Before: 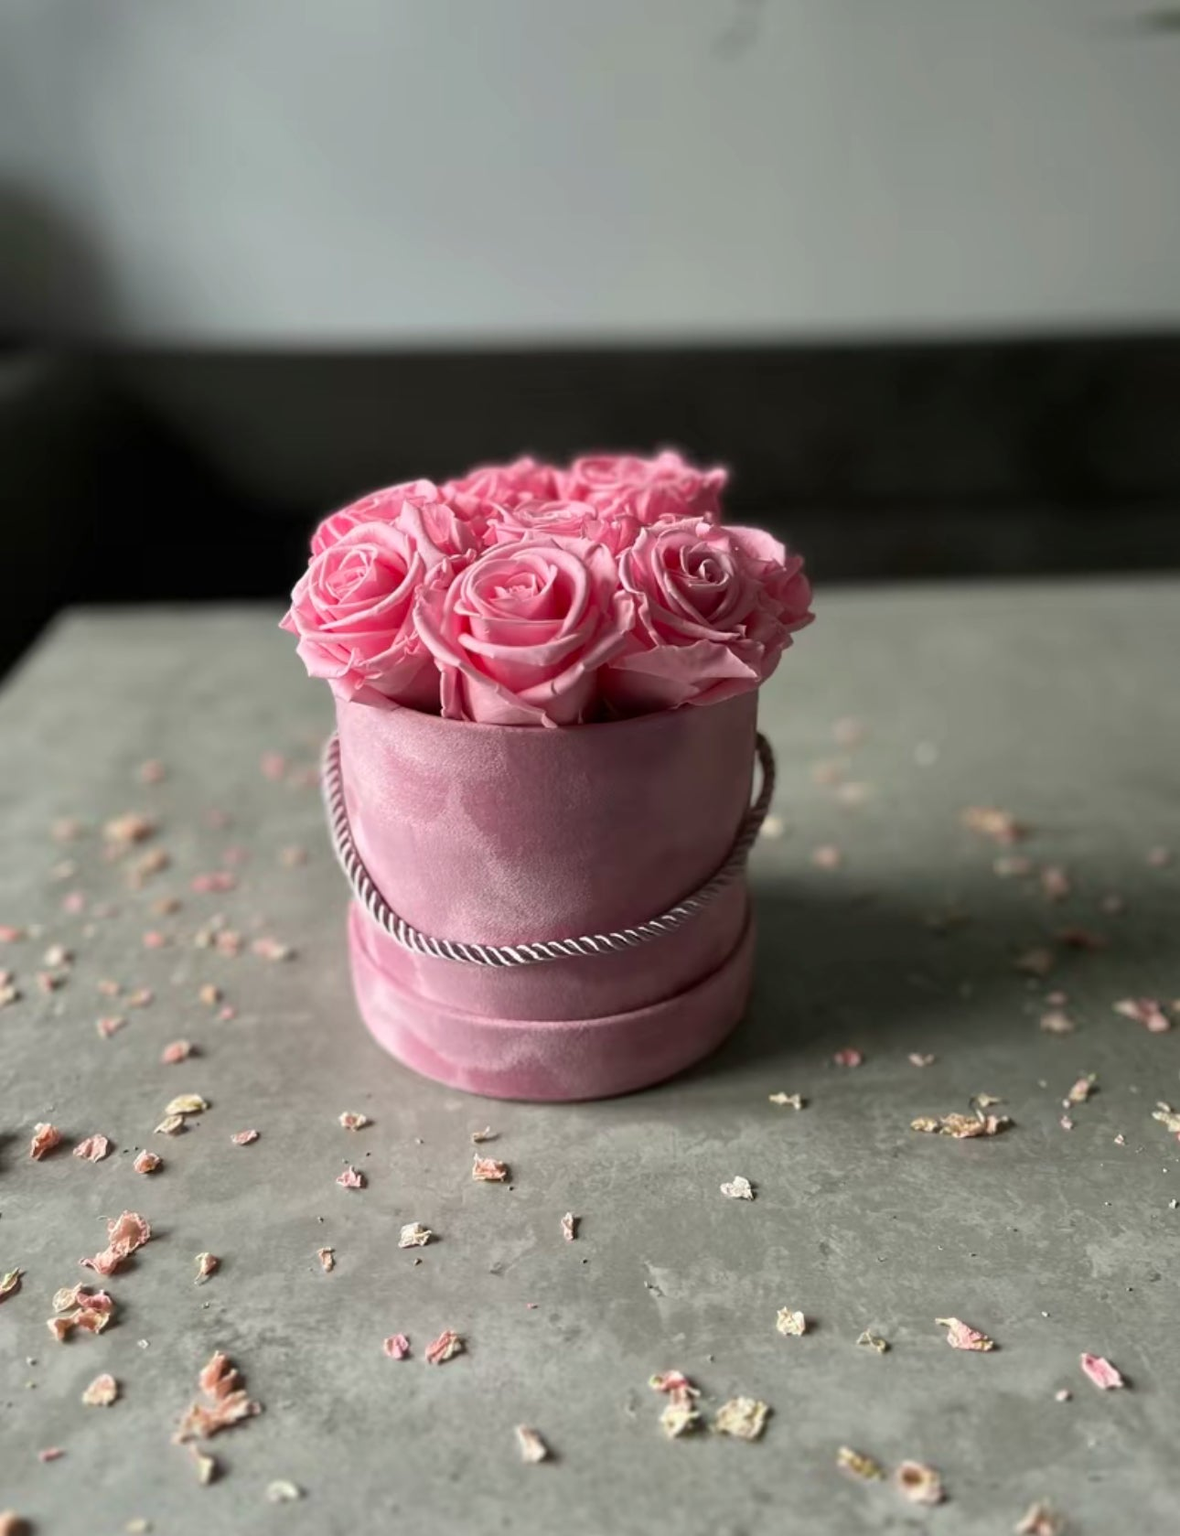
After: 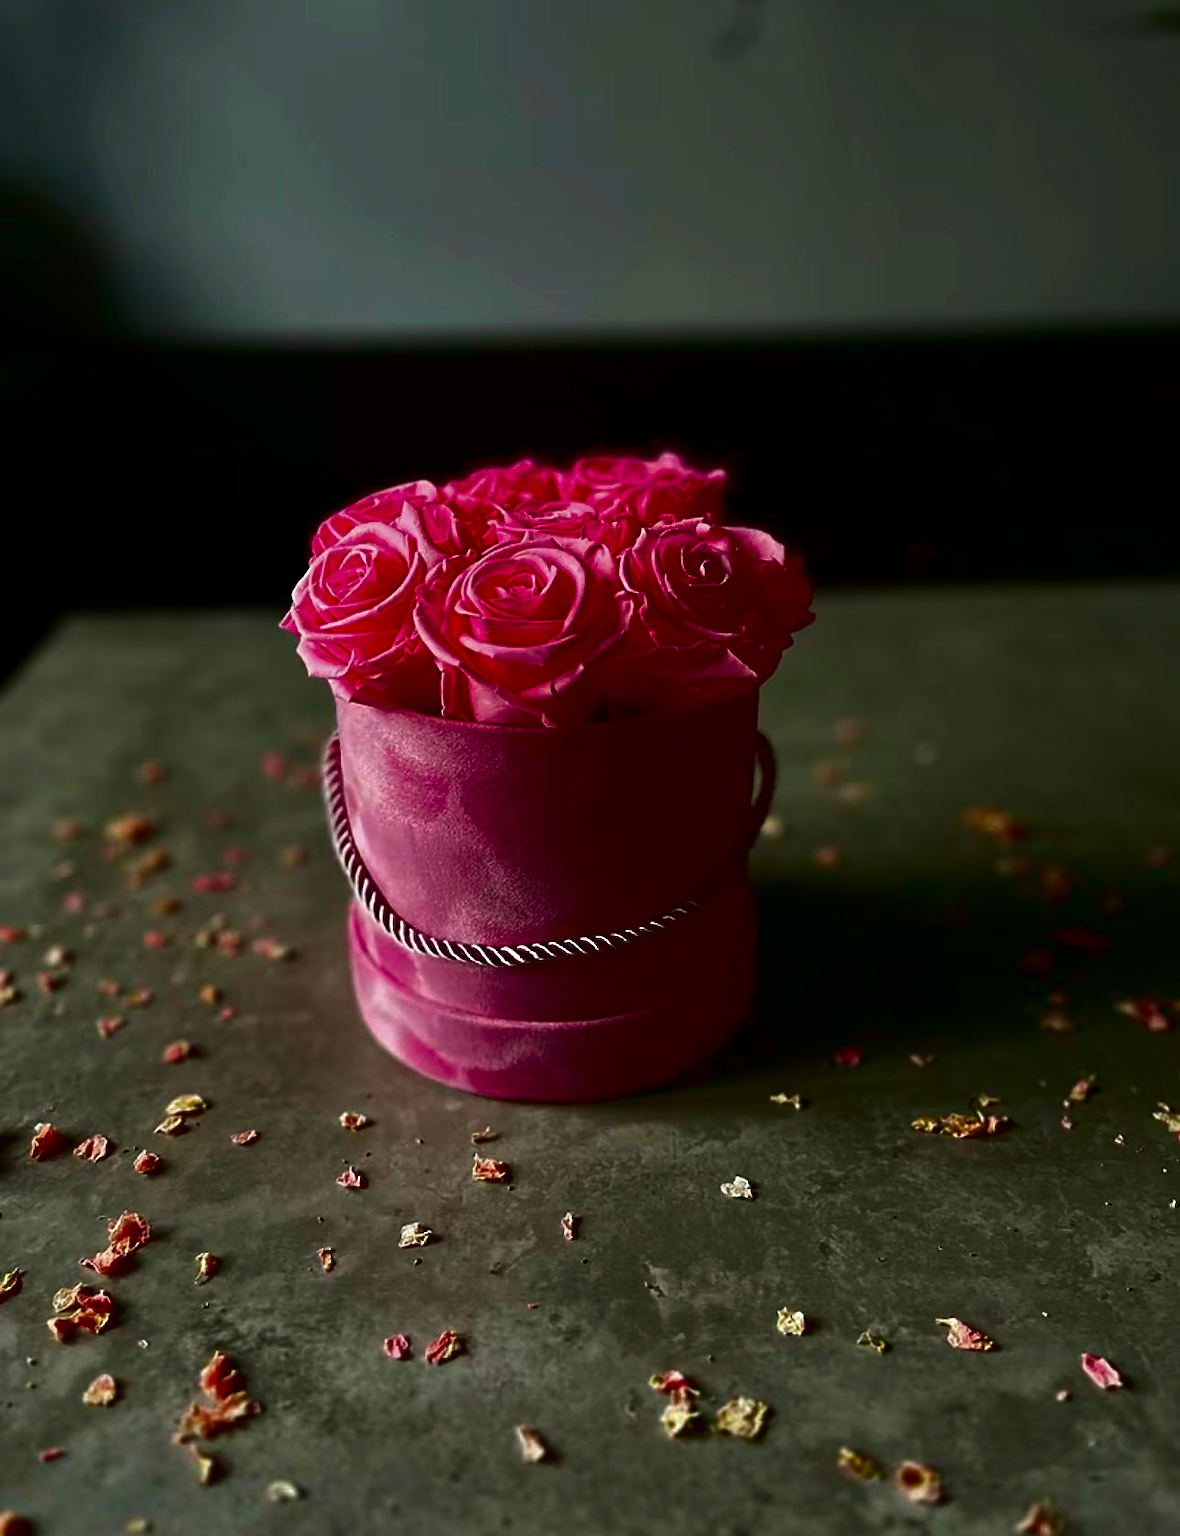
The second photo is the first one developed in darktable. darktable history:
sharpen: on, module defaults
contrast brightness saturation: brightness -0.987, saturation 0.983
